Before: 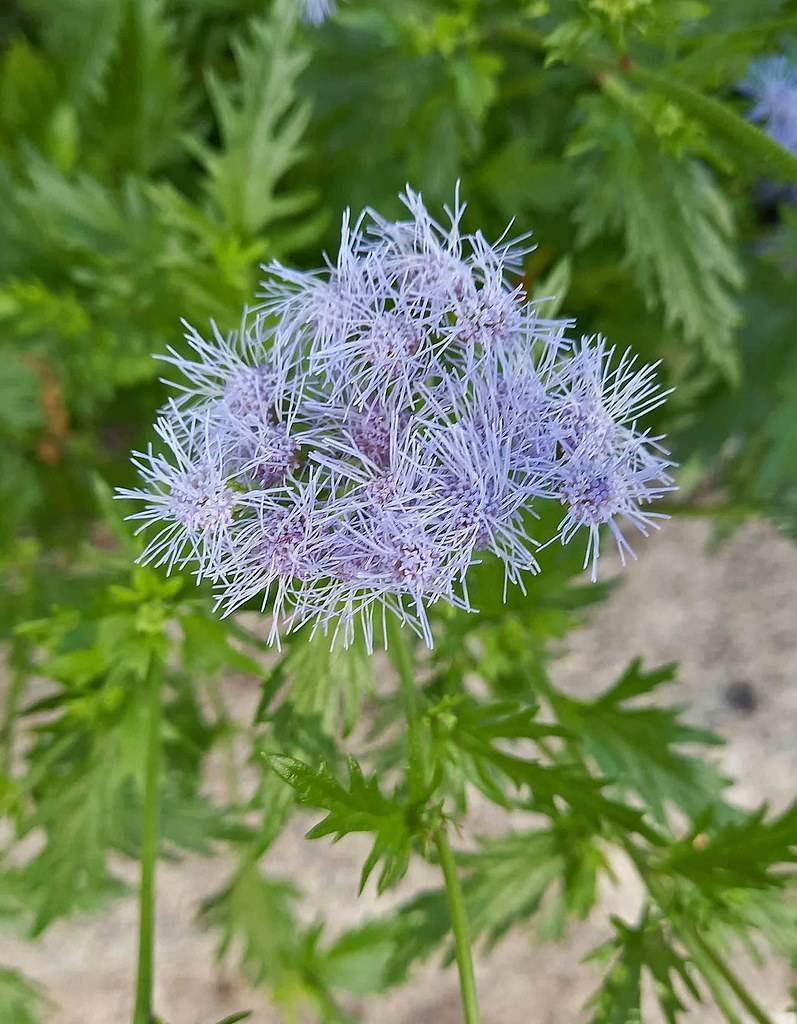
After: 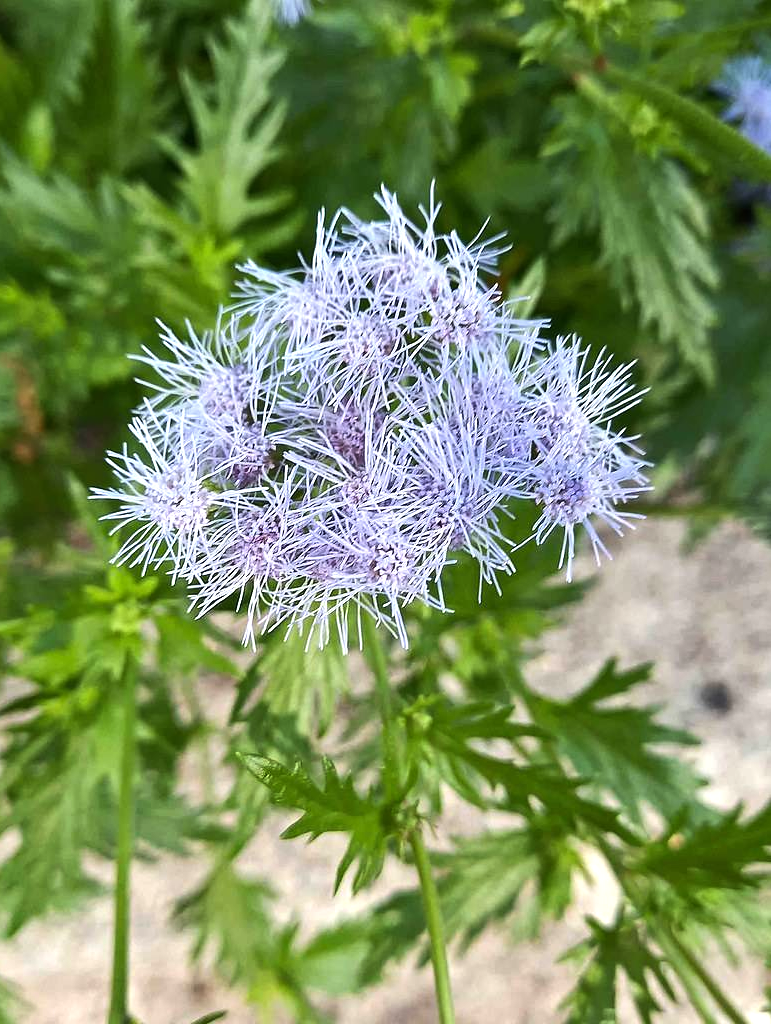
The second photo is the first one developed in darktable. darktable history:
crop and rotate: left 3.227%
tone equalizer: -8 EV -0.759 EV, -7 EV -0.67 EV, -6 EV -0.571 EV, -5 EV -0.365 EV, -3 EV 0.378 EV, -2 EV 0.6 EV, -1 EV 0.7 EV, +0 EV 0.75 EV, edges refinement/feathering 500, mask exposure compensation -1.57 EV, preserve details no
